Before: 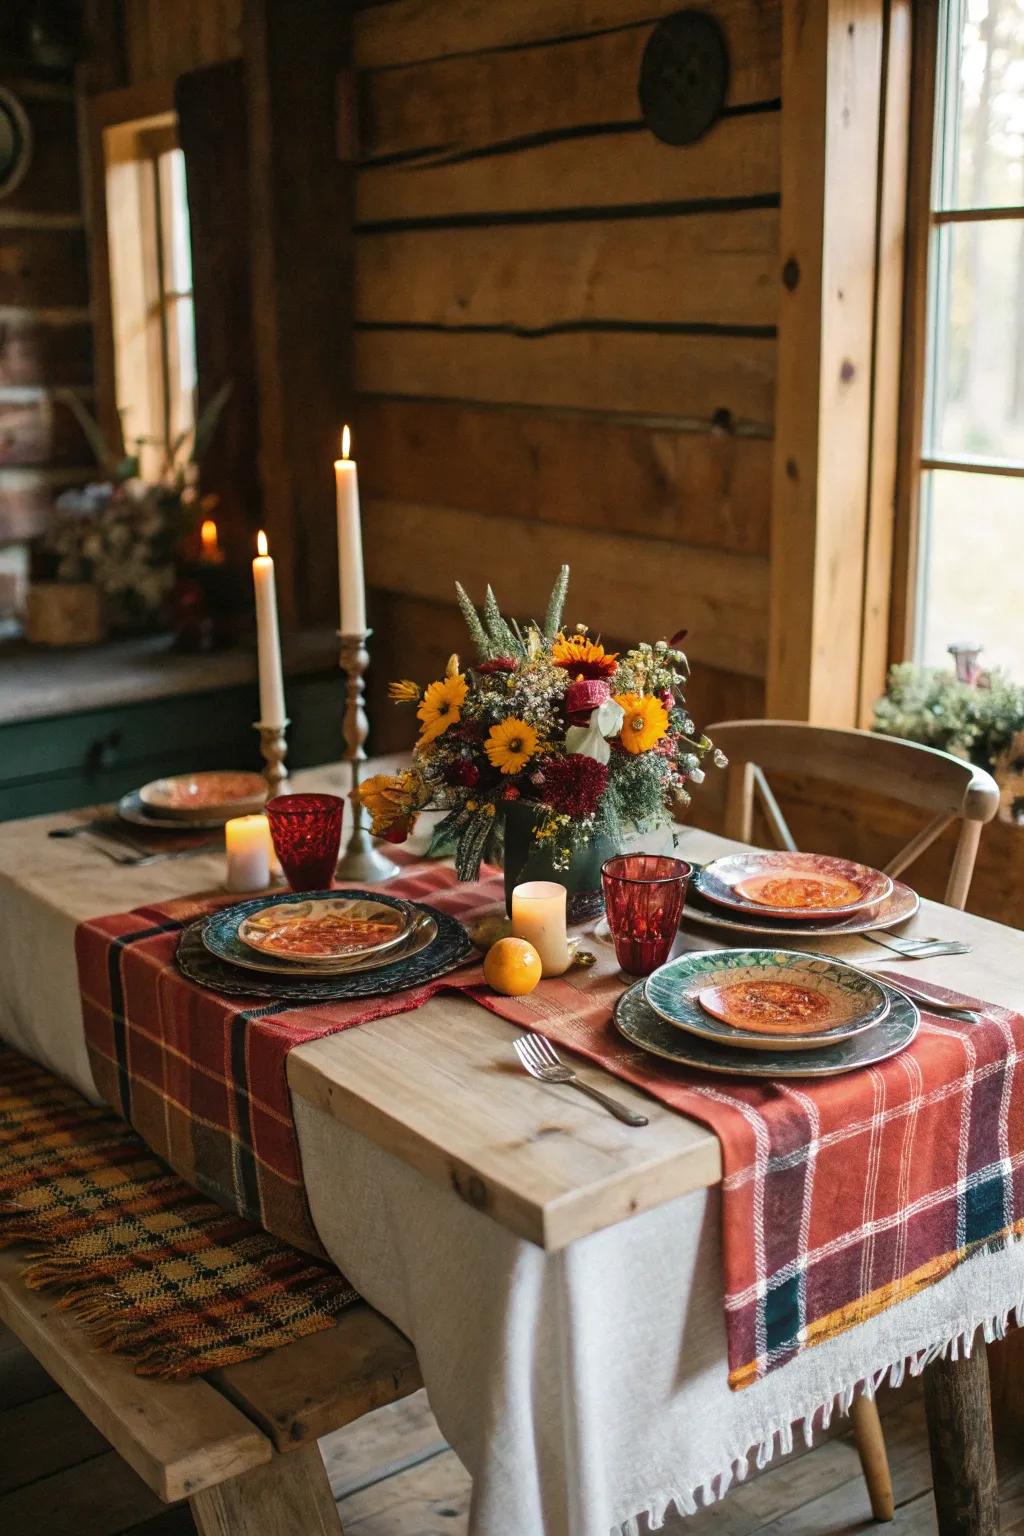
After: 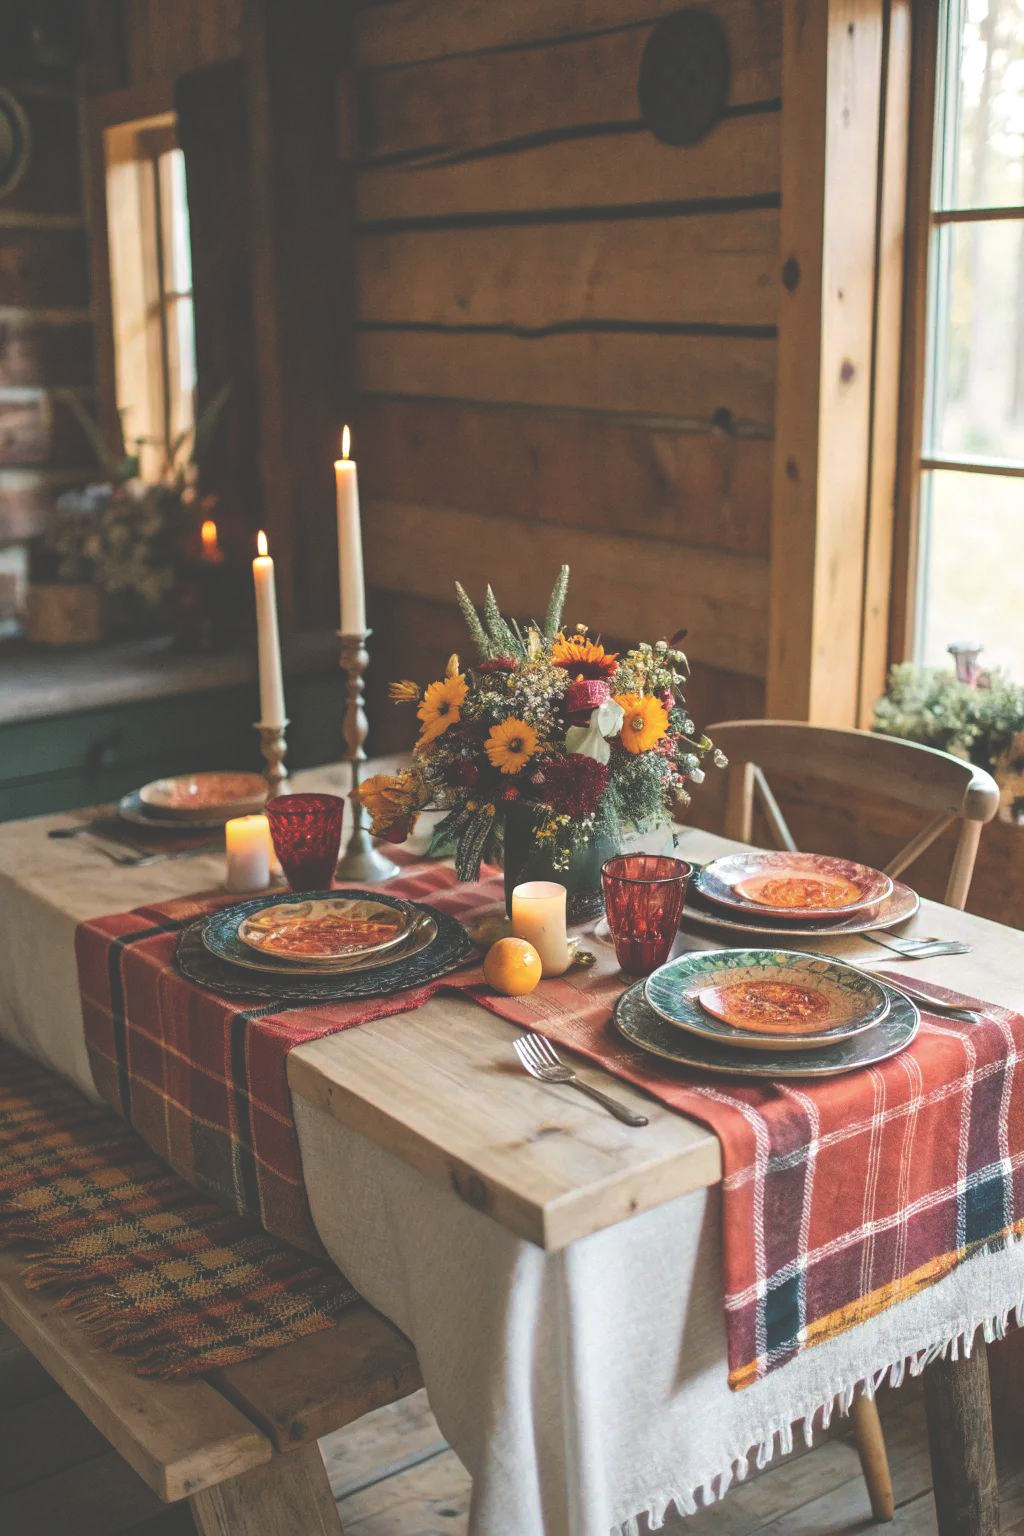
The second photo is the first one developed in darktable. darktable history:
exposure: black level correction -0.041, exposure 0.065 EV, compensate highlight preservation false
